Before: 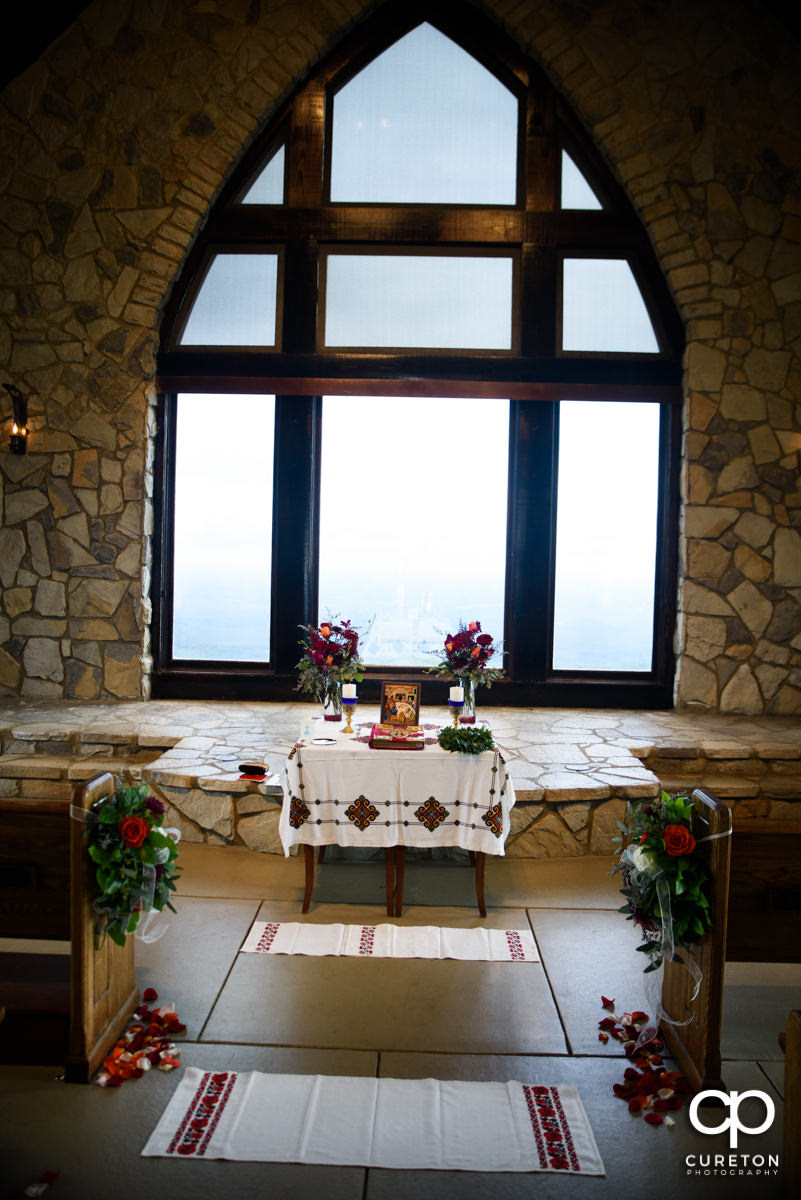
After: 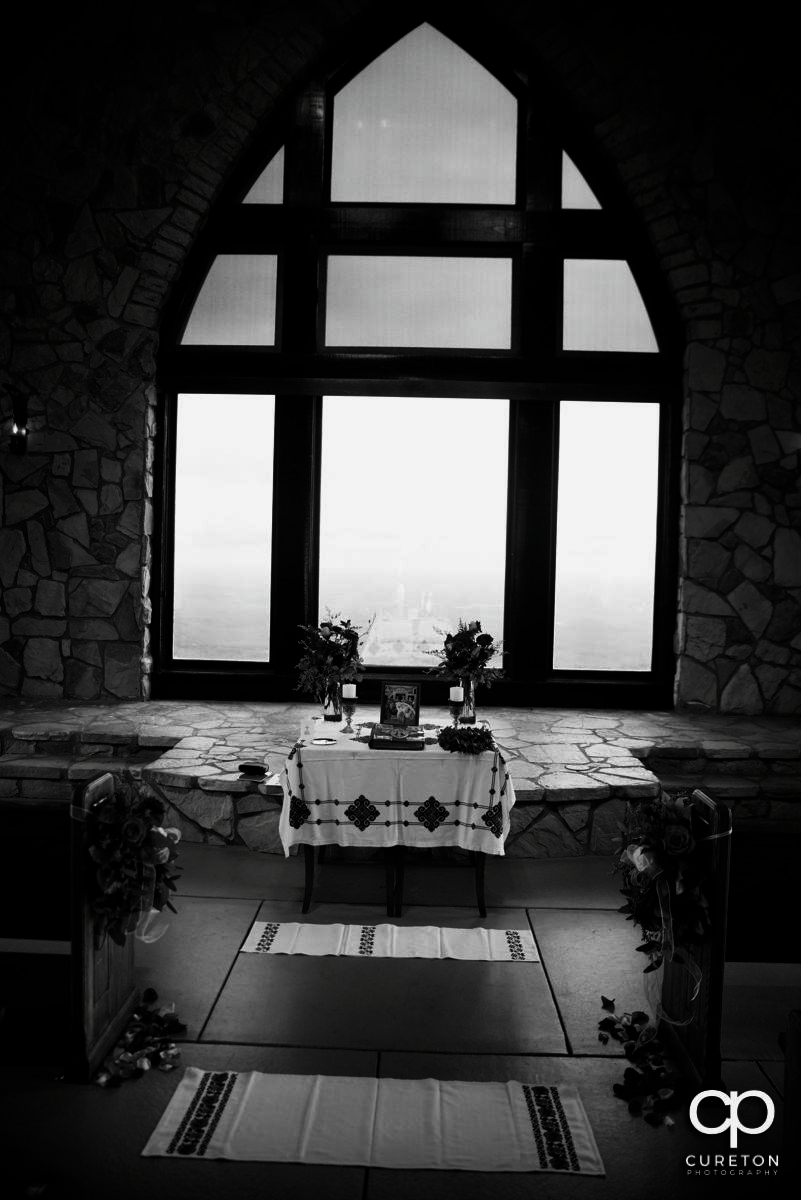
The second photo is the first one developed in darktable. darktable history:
exposure: compensate highlight preservation false
contrast brightness saturation: contrast -0.038, brightness -0.59, saturation -0.991
